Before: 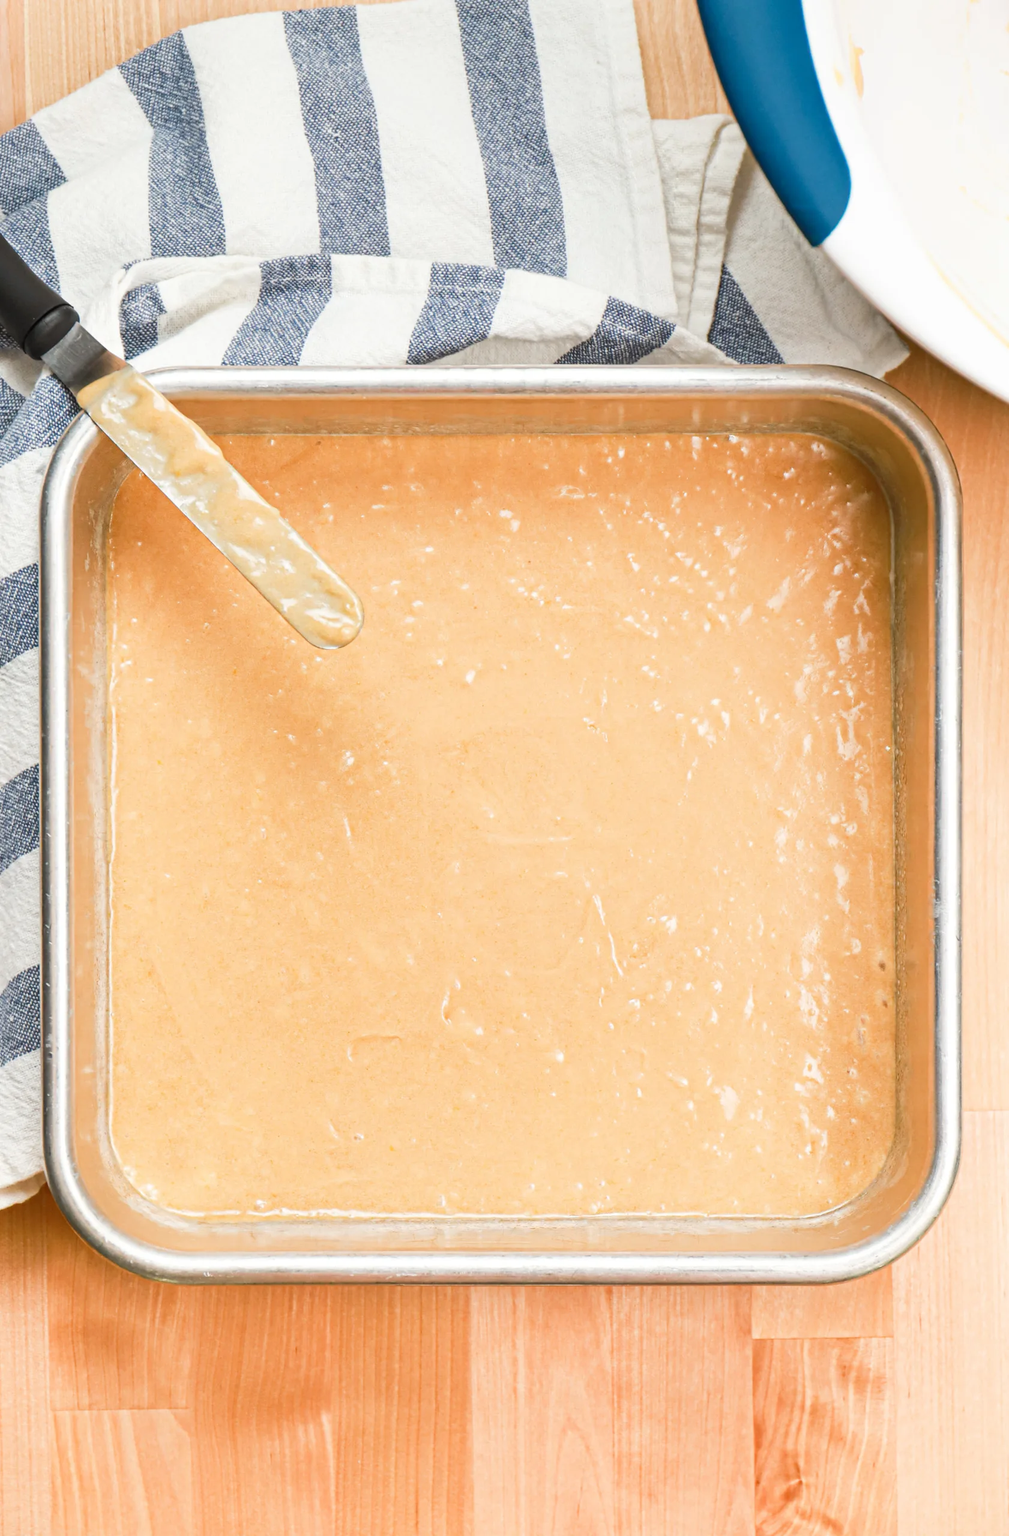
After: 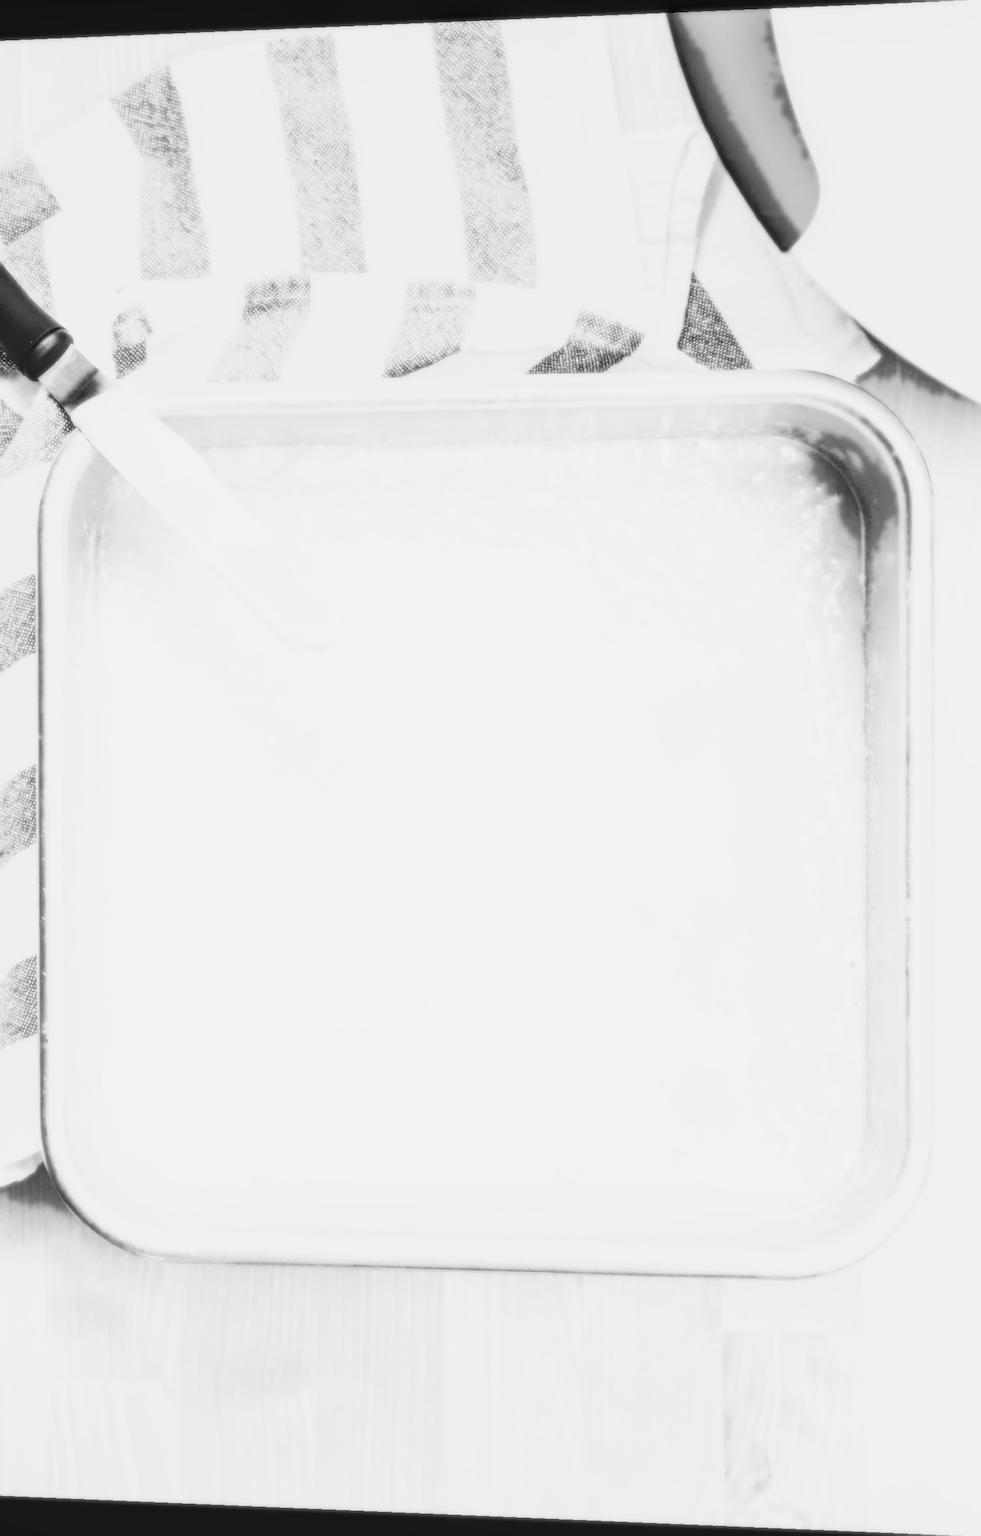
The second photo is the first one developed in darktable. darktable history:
base curve: curves: ch0 [(0, 0) (0.036, 0.025) (0.121, 0.166) (0.206, 0.329) (0.605, 0.79) (1, 1)], preserve colors none
tone curve: curves: ch0 [(0, 0) (0.003, 0.132) (0.011, 0.13) (0.025, 0.134) (0.044, 0.138) (0.069, 0.154) (0.1, 0.17) (0.136, 0.198) (0.177, 0.25) (0.224, 0.308) (0.277, 0.371) (0.335, 0.432) (0.399, 0.491) (0.468, 0.55) (0.543, 0.612) (0.623, 0.679) (0.709, 0.766) (0.801, 0.842) (0.898, 0.912) (1, 1)], preserve colors none
monochrome: a -71.75, b 75.82
rotate and perspective: lens shift (horizontal) -0.055, automatic cropping off
local contrast: on, module defaults
bloom: size 0%, threshold 54.82%, strength 8.31%
